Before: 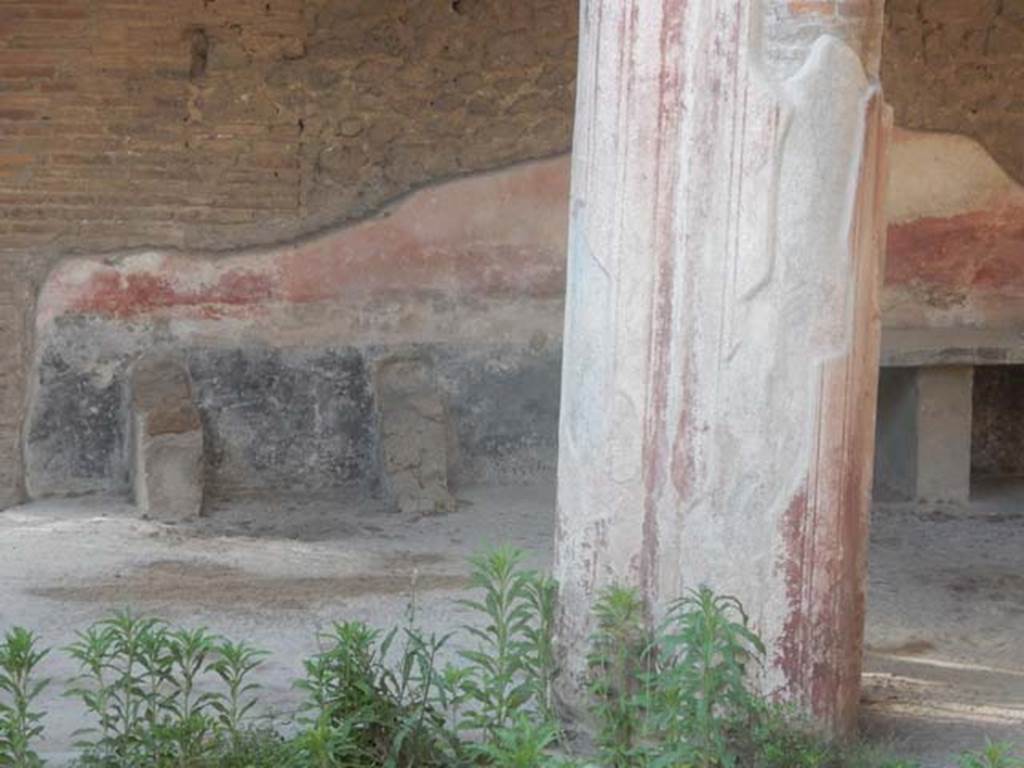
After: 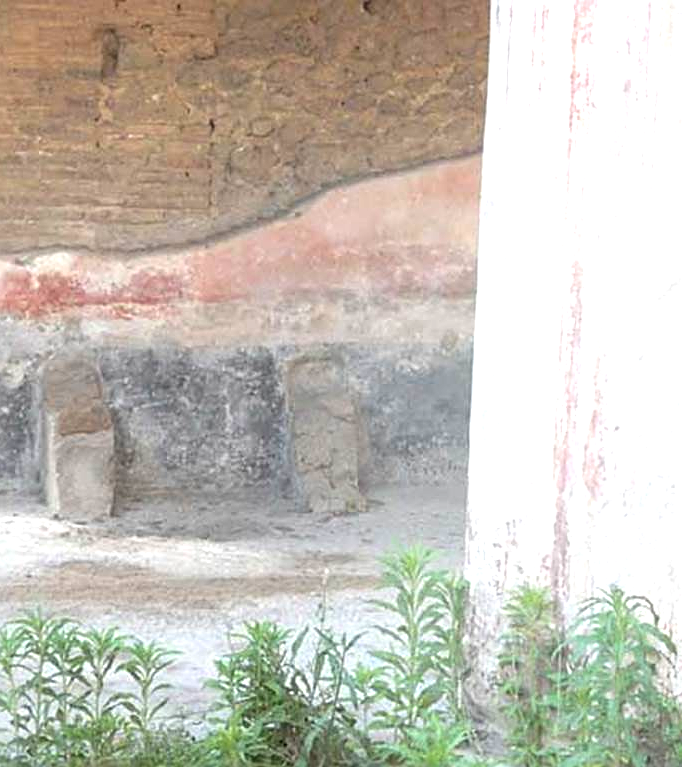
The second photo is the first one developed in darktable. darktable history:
crop and rotate: left 8.786%, right 24.548%
sharpen: on, module defaults
exposure: black level correction 0, exposure 1.2 EV, compensate highlight preservation false
